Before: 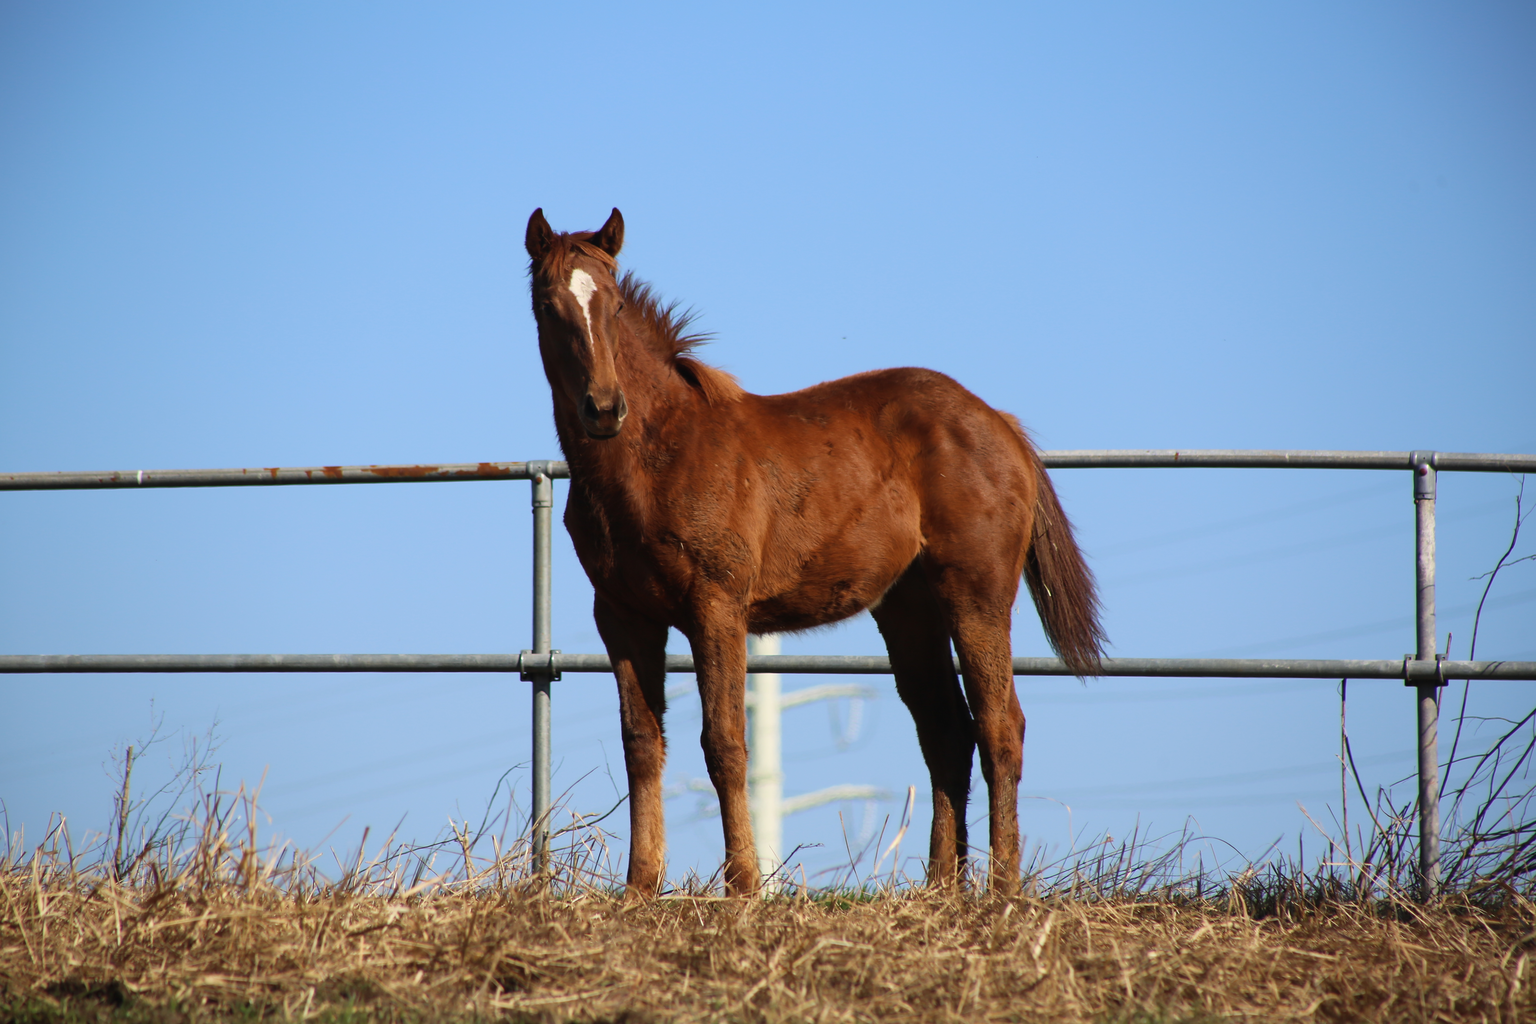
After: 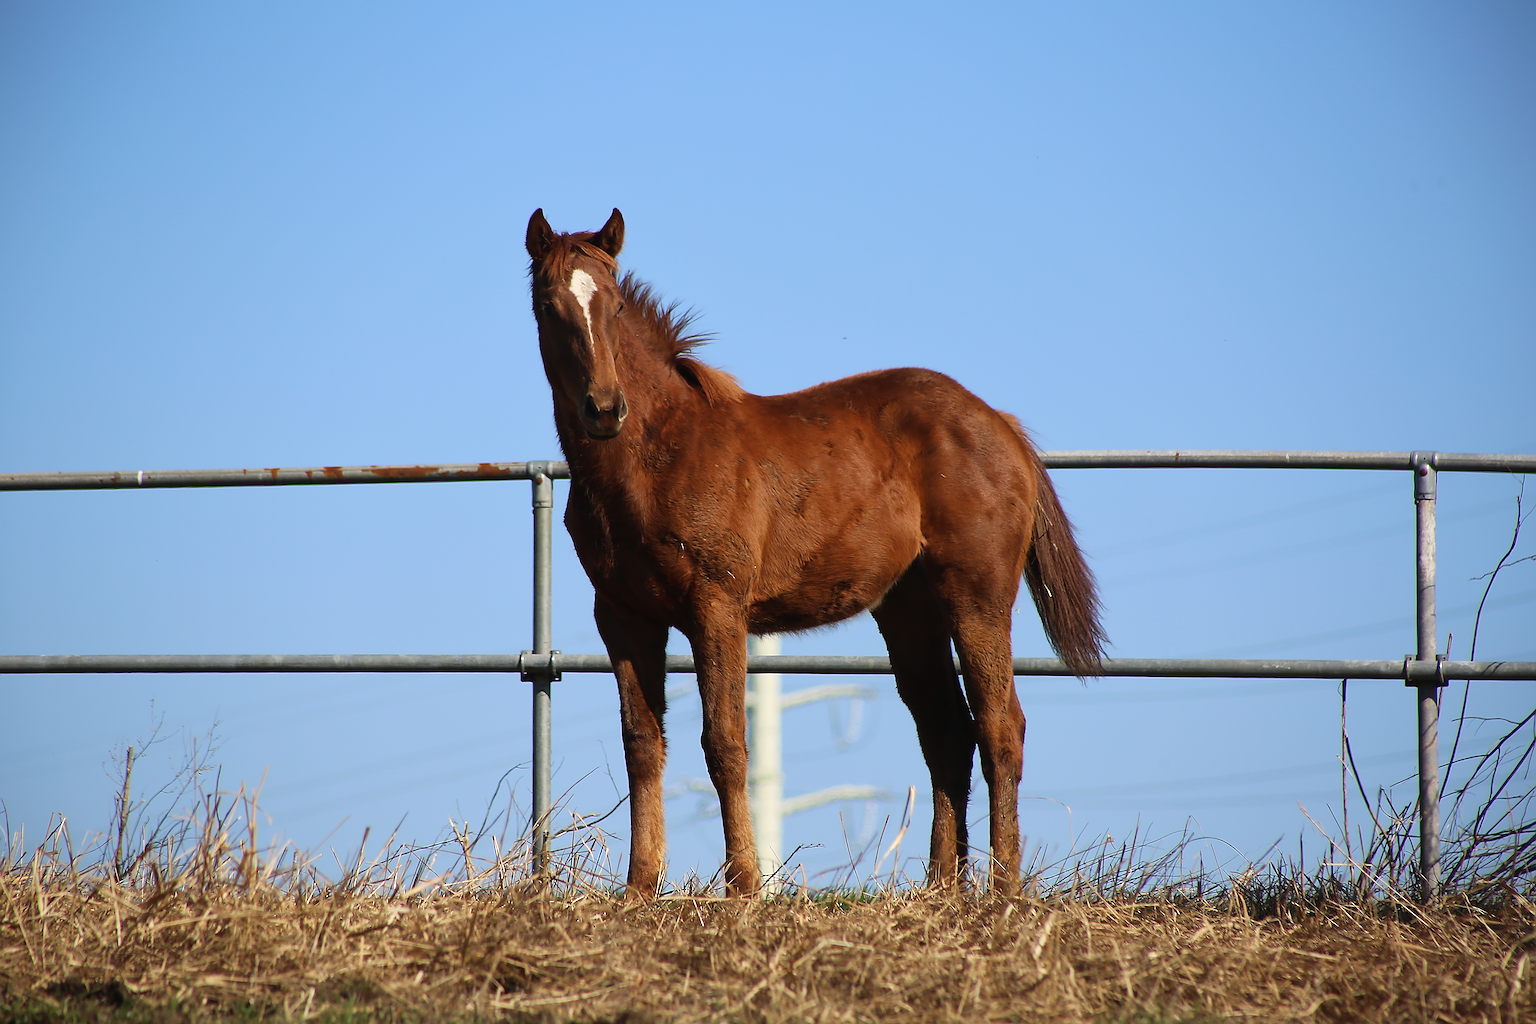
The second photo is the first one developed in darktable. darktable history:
sharpen: amount 1.861
tone equalizer: on, module defaults
